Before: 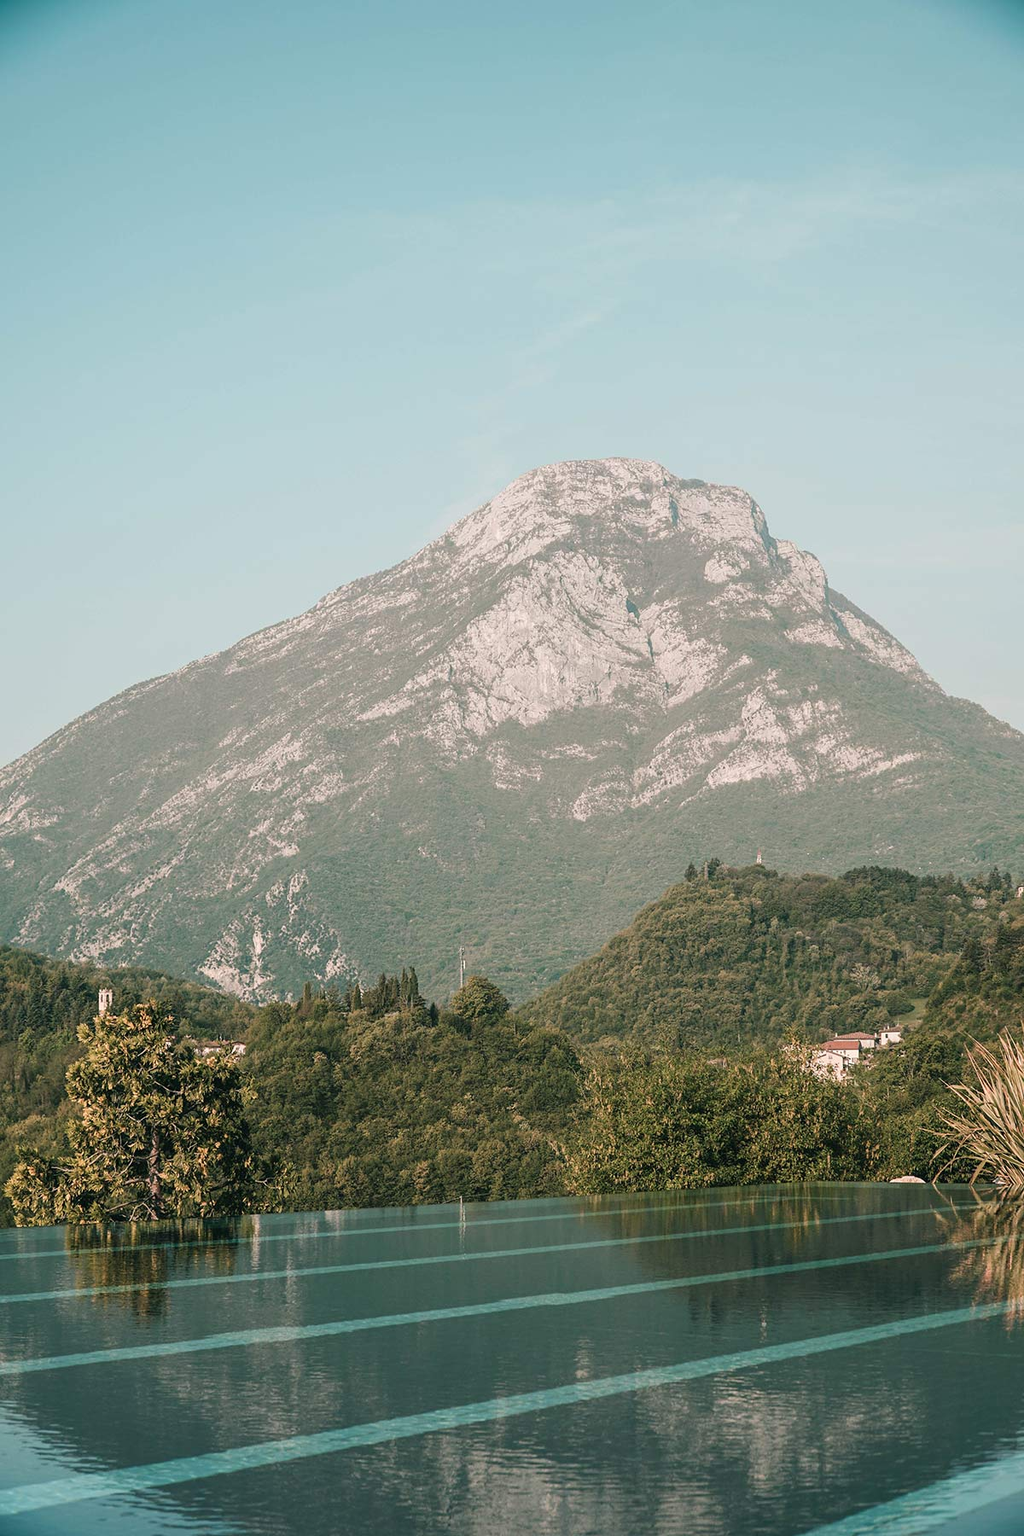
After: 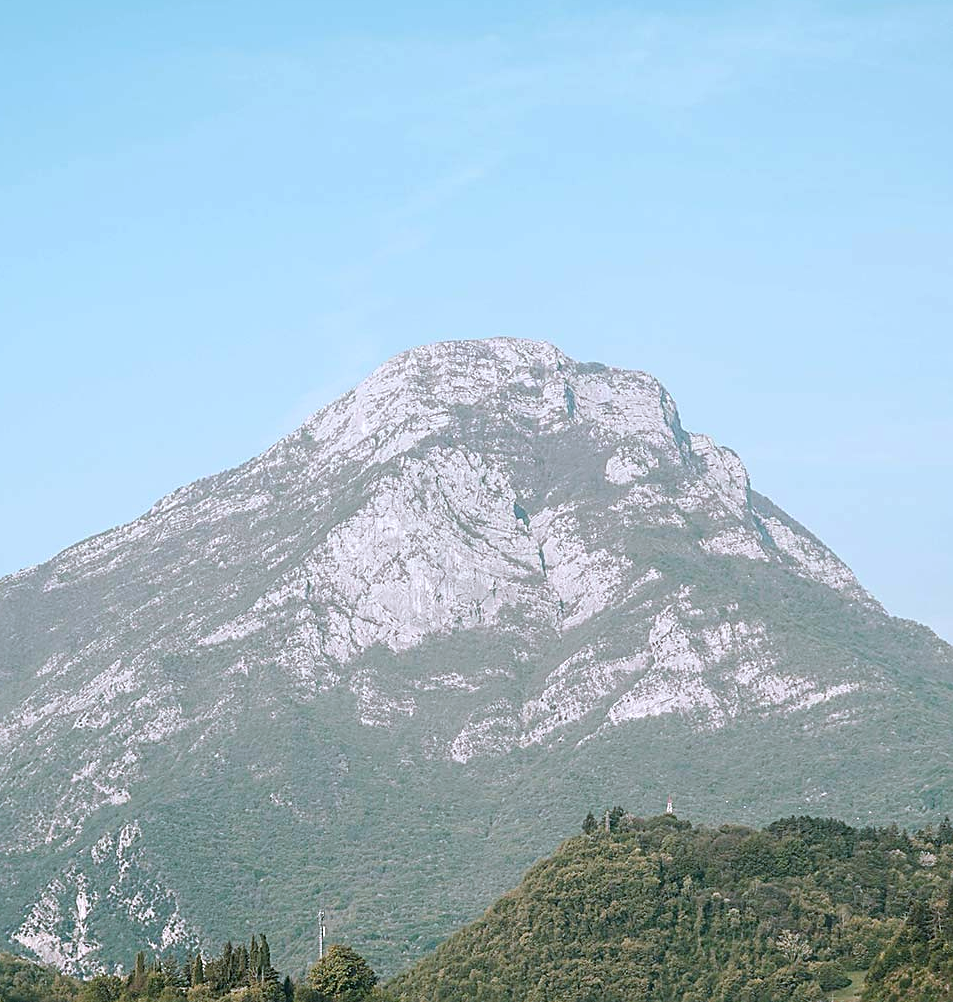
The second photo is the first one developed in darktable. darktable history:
exposure: exposure 0.197 EV, compensate highlight preservation false
crop: left 18.38%, top 11.092%, right 2.134%, bottom 33.217%
sharpen: on, module defaults
contrast brightness saturation: saturation 0.1
white balance: red 0.931, blue 1.11
